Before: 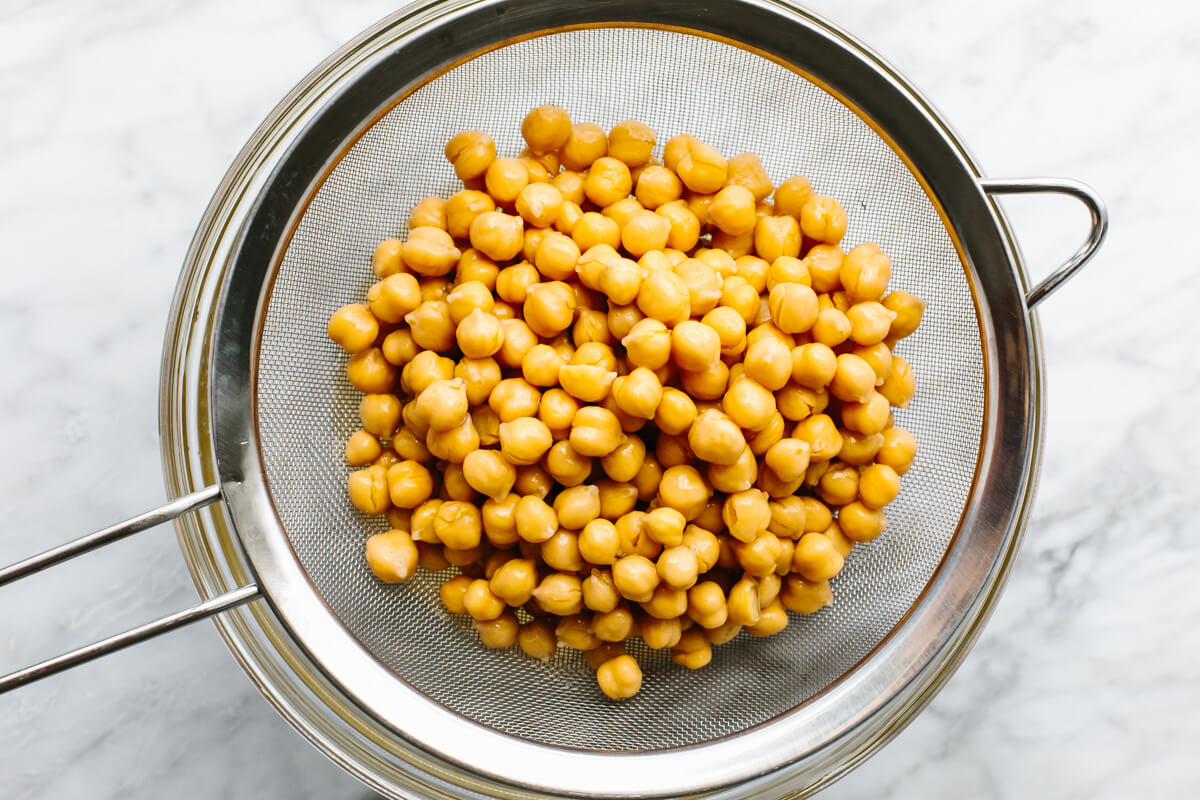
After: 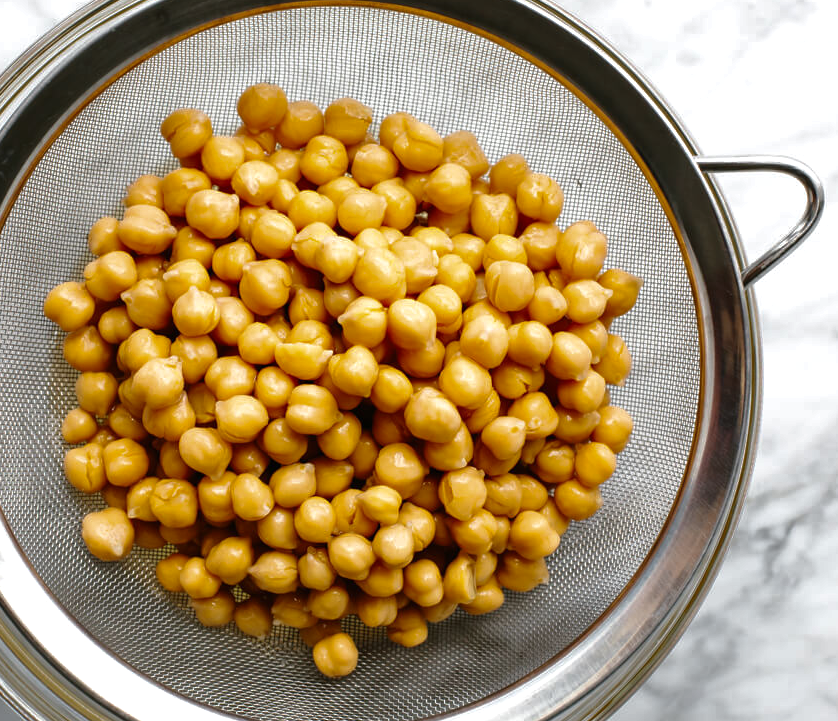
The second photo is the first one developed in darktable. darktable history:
shadows and highlights: shadows -20.2, white point adjustment -1.87, highlights -35.19
base curve: curves: ch0 [(0, 0) (0.595, 0.418) (1, 1)]
crop and rotate: left 23.704%, top 2.902%, right 6.394%, bottom 6.894%
exposure: exposure 0.2 EV, compensate highlight preservation false
